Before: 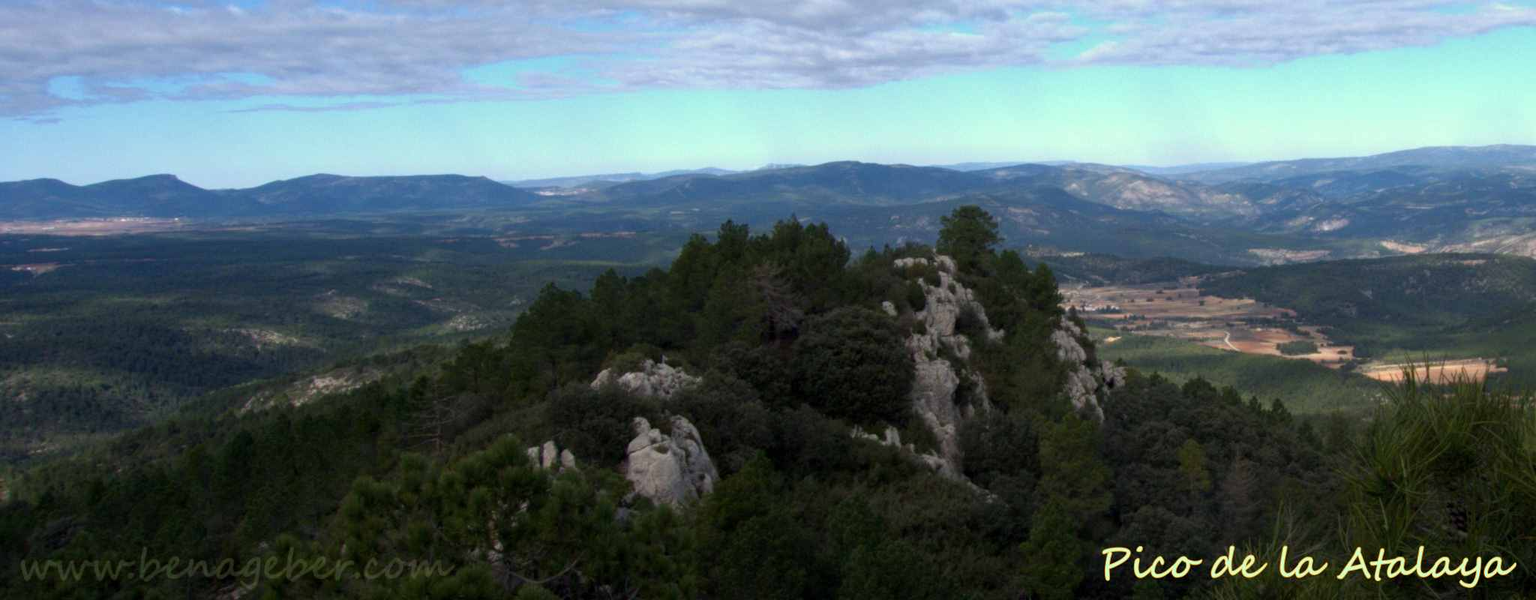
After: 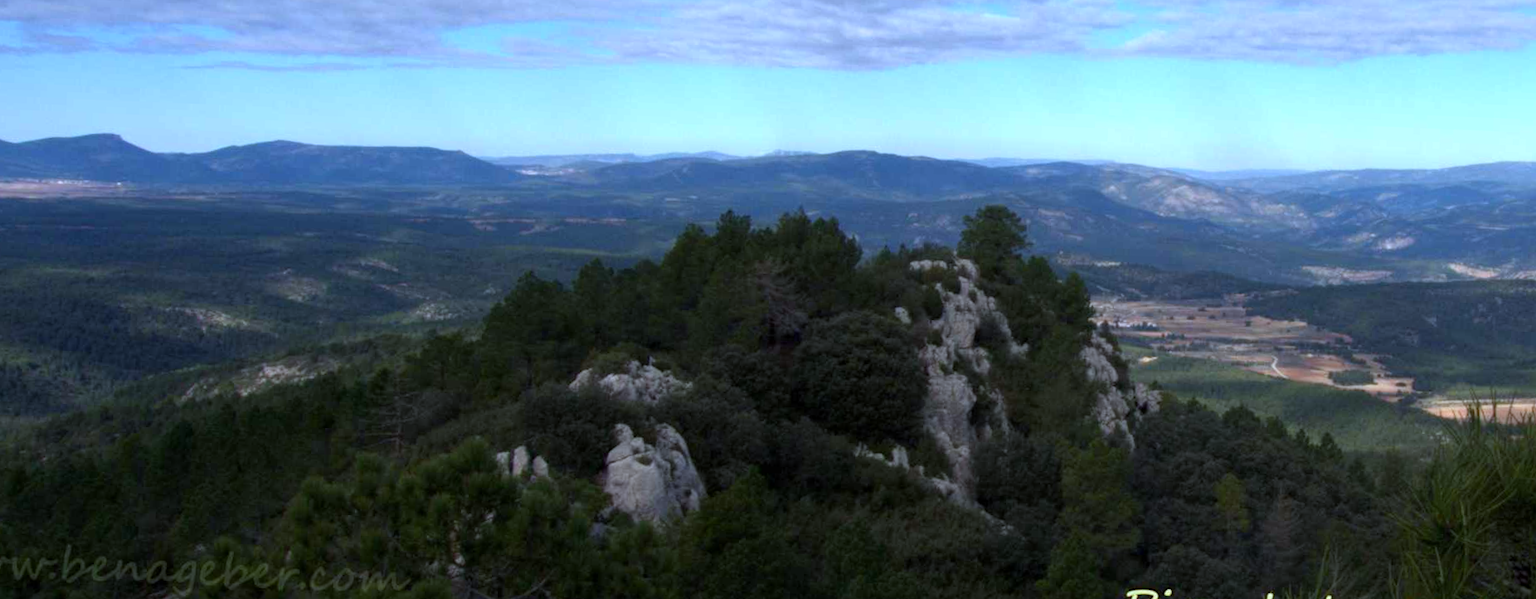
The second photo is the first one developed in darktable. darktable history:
crop and rotate: angle -2.38°
white balance: red 0.926, green 1.003, blue 1.133
